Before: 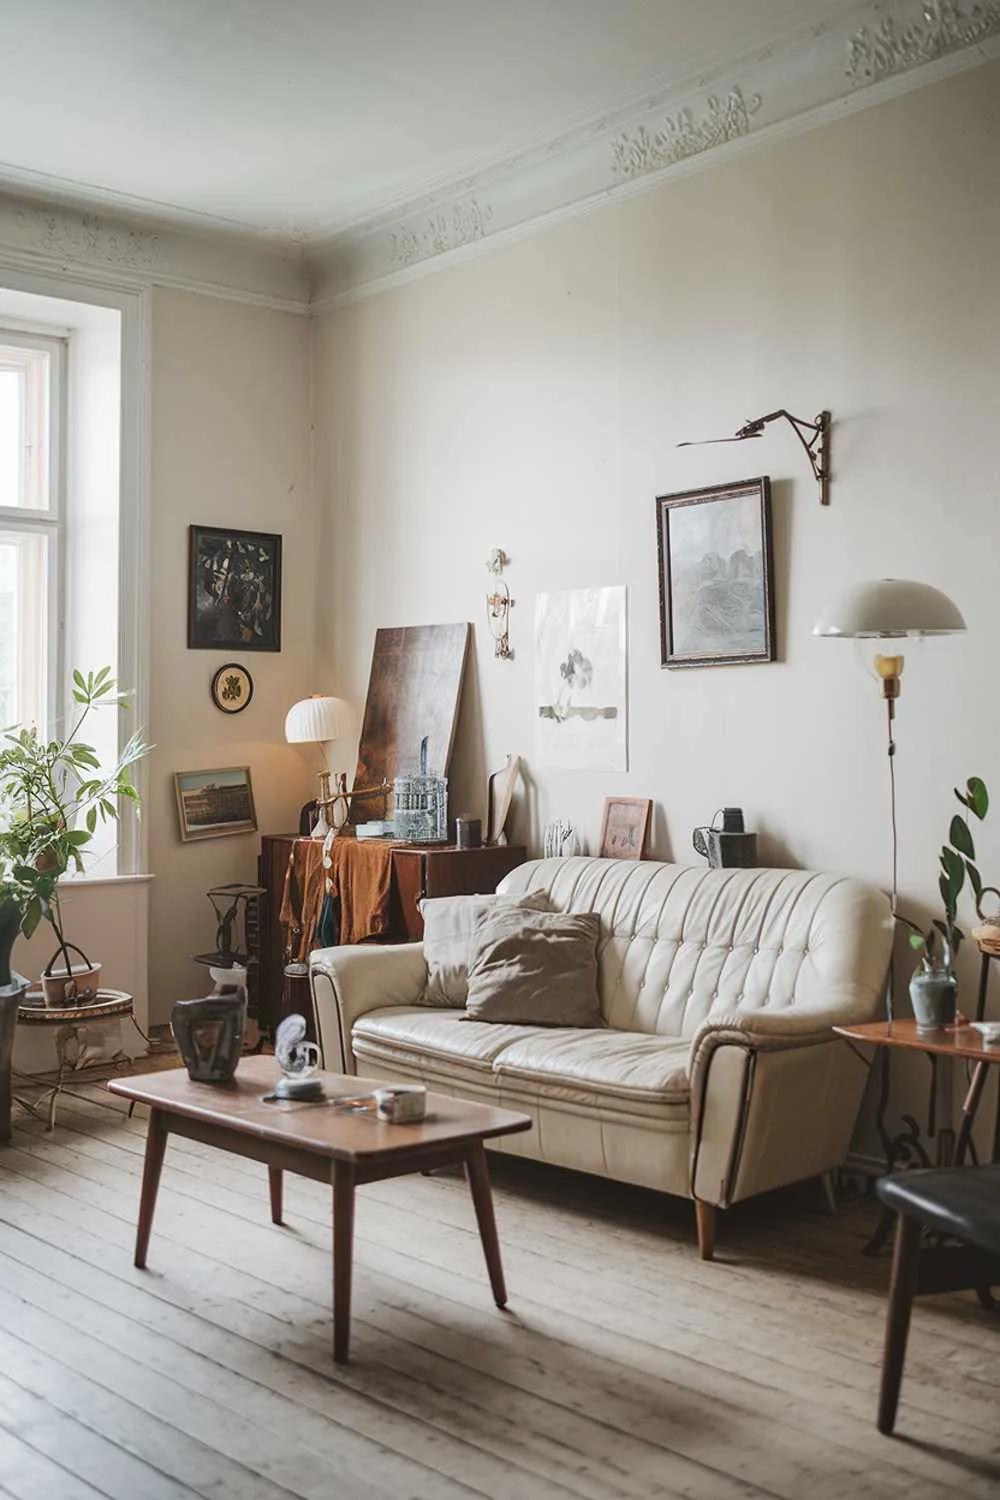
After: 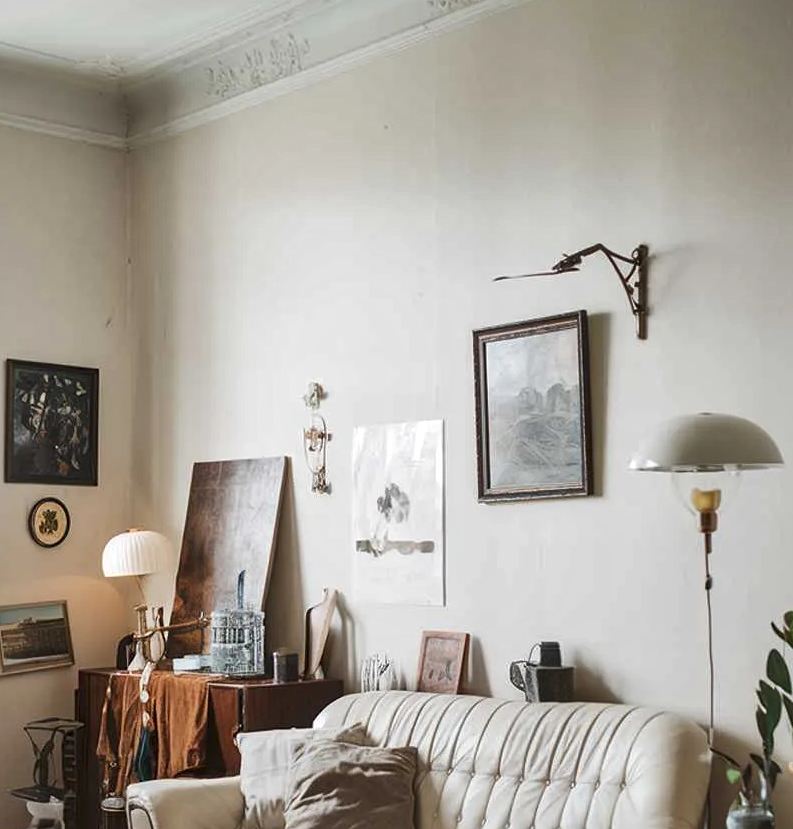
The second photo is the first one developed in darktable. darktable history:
crop: left 18.327%, top 11.113%, right 2.29%, bottom 33.585%
local contrast: mode bilateral grid, contrast 25, coarseness 60, detail 152%, midtone range 0.2
